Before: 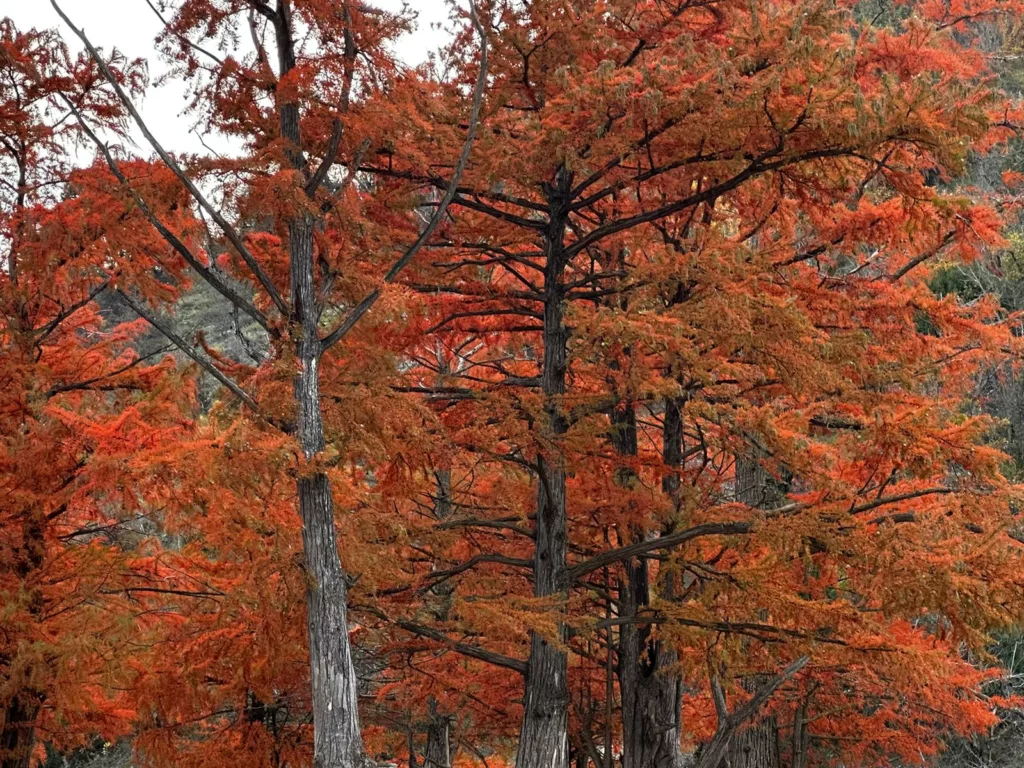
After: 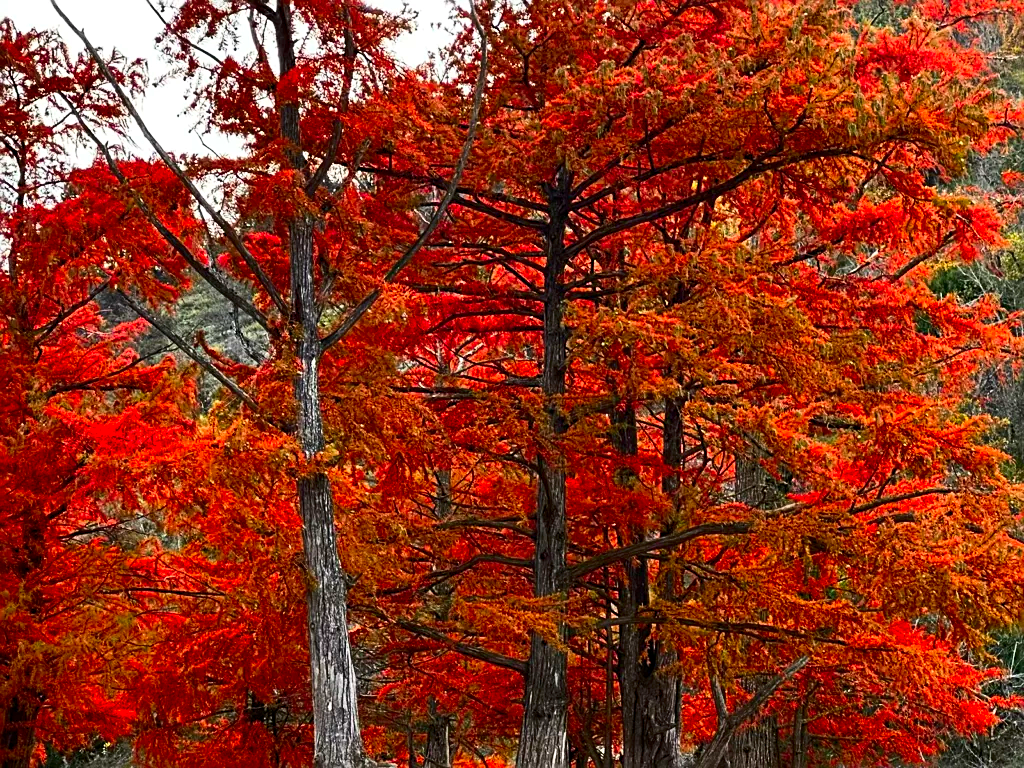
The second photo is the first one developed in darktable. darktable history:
sharpen: on, module defaults
contrast brightness saturation: contrast 0.26, brightness 0.02, saturation 0.87
color balance rgb: perceptual saturation grading › global saturation -3%
